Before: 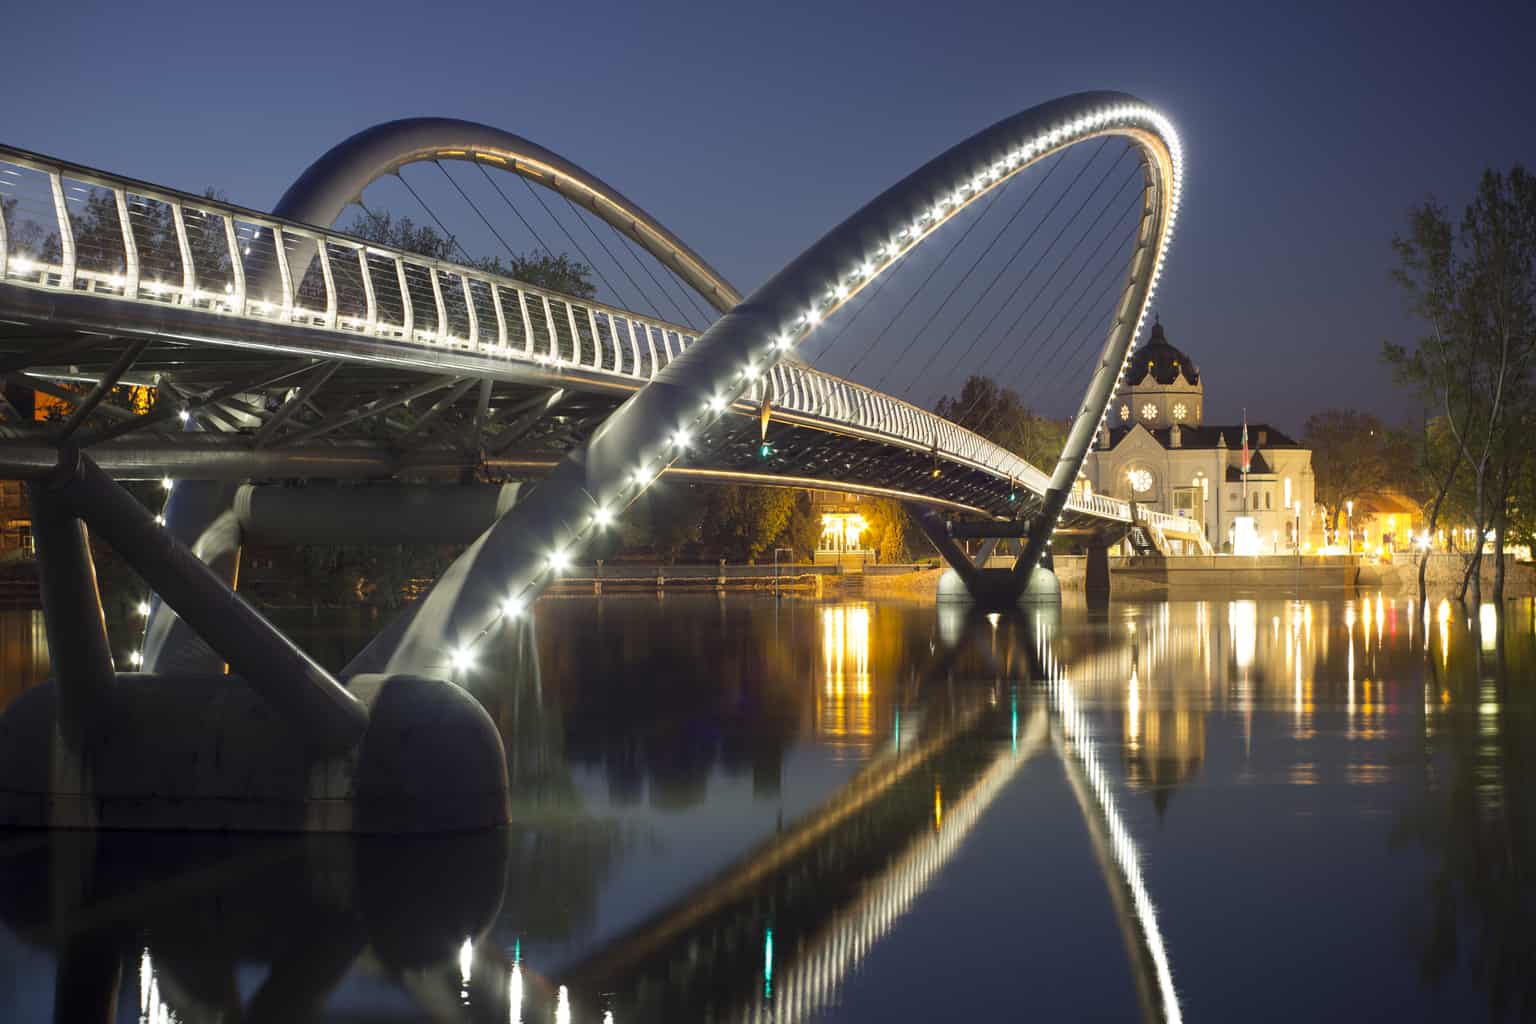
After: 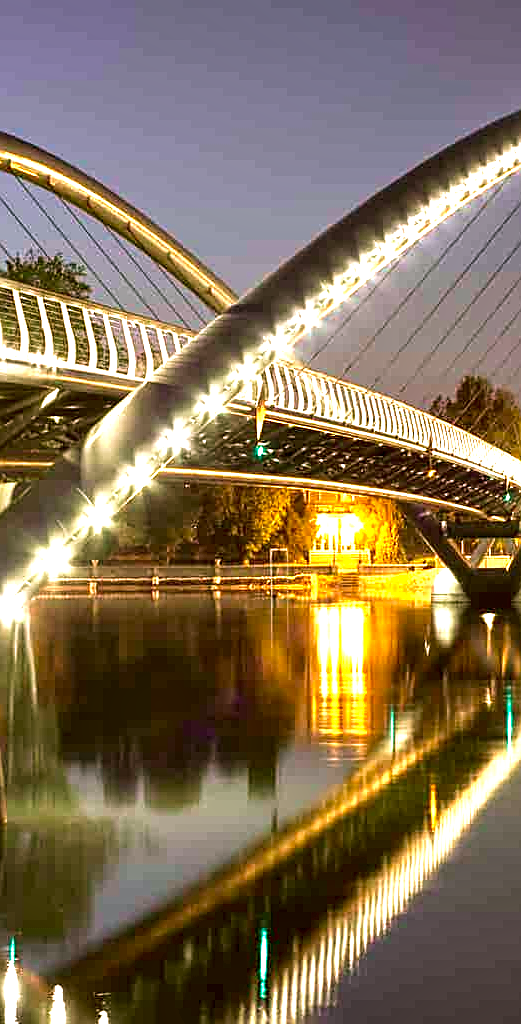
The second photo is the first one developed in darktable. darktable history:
crop: left 32.893%, right 33.175%
contrast equalizer: y [[0.6 ×6], [0.55 ×6], [0 ×6], [0 ×6], [0 ×6]]
exposure: black level correction 0, exposure 1.096 EV, compensate highlight preservation false
local contrast: on, module defaults
sharpen: on, module defaults
velvia: on, module defaults
color correction: highlights a* 8.41, highlights b* 15.08, shadows a* -0.636, shadows b* 26.69
